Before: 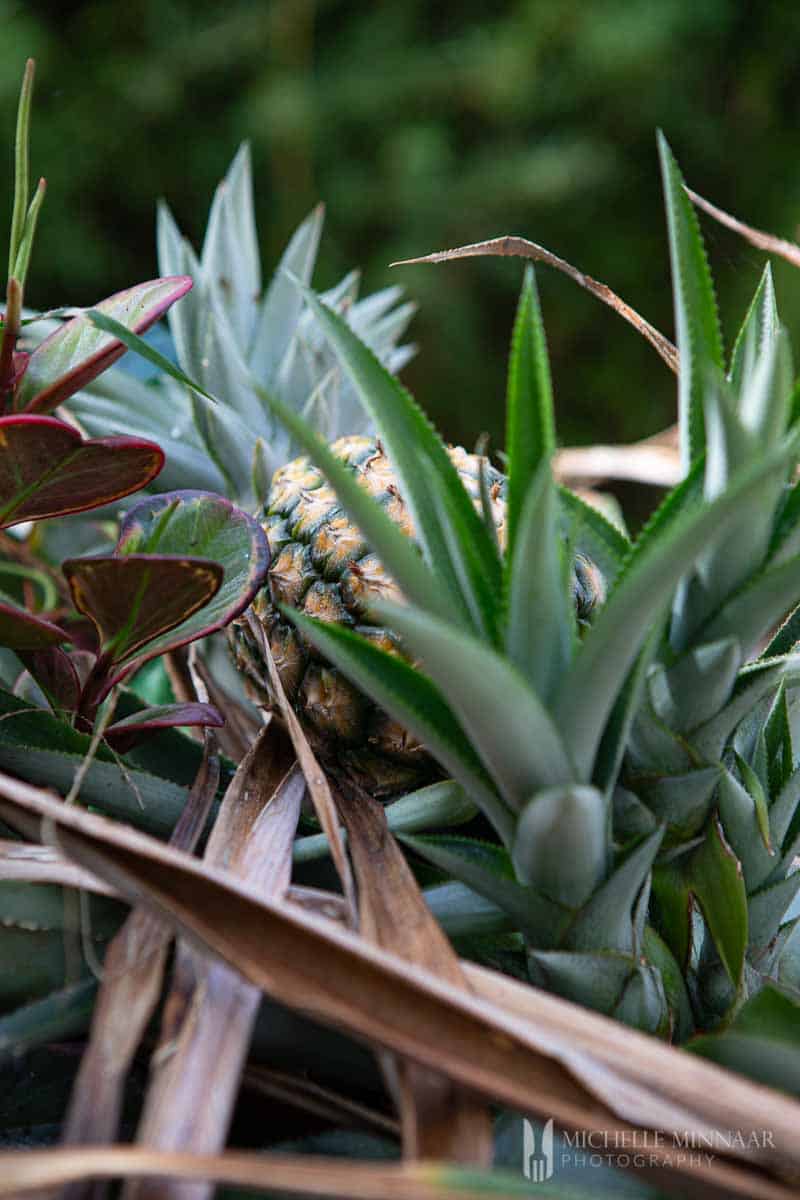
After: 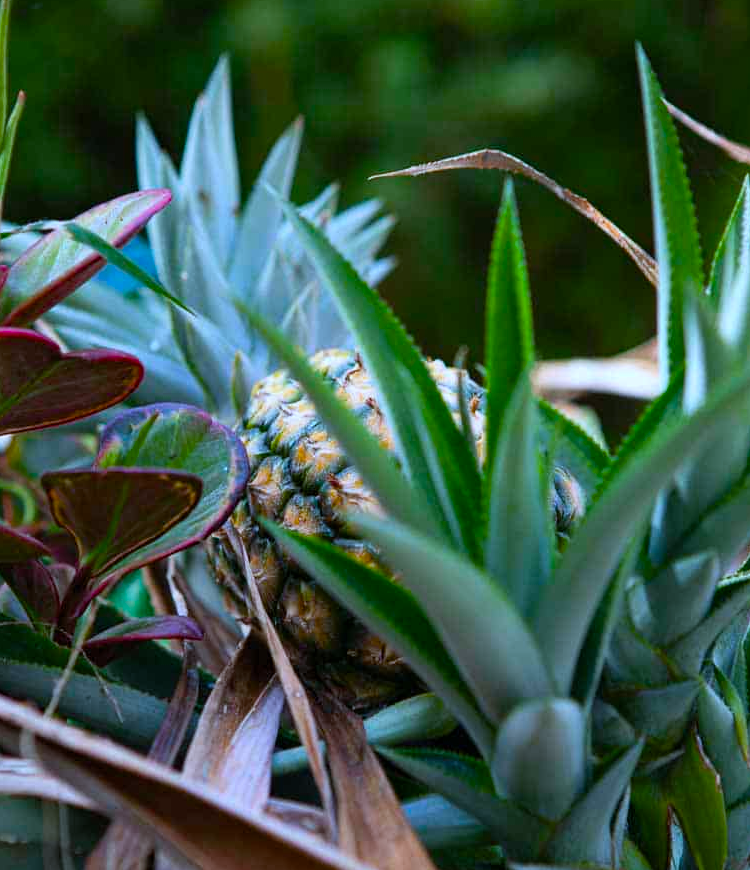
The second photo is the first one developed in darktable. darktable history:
white balance: red 0.924, blue 1.095
crop: left 2.737%, top 7.287%, right 3.421%, bottom 20.179%
color balance rgb: linear chroma grading › global chroma 15%, perceptual saturation grading › global saturation 30%
